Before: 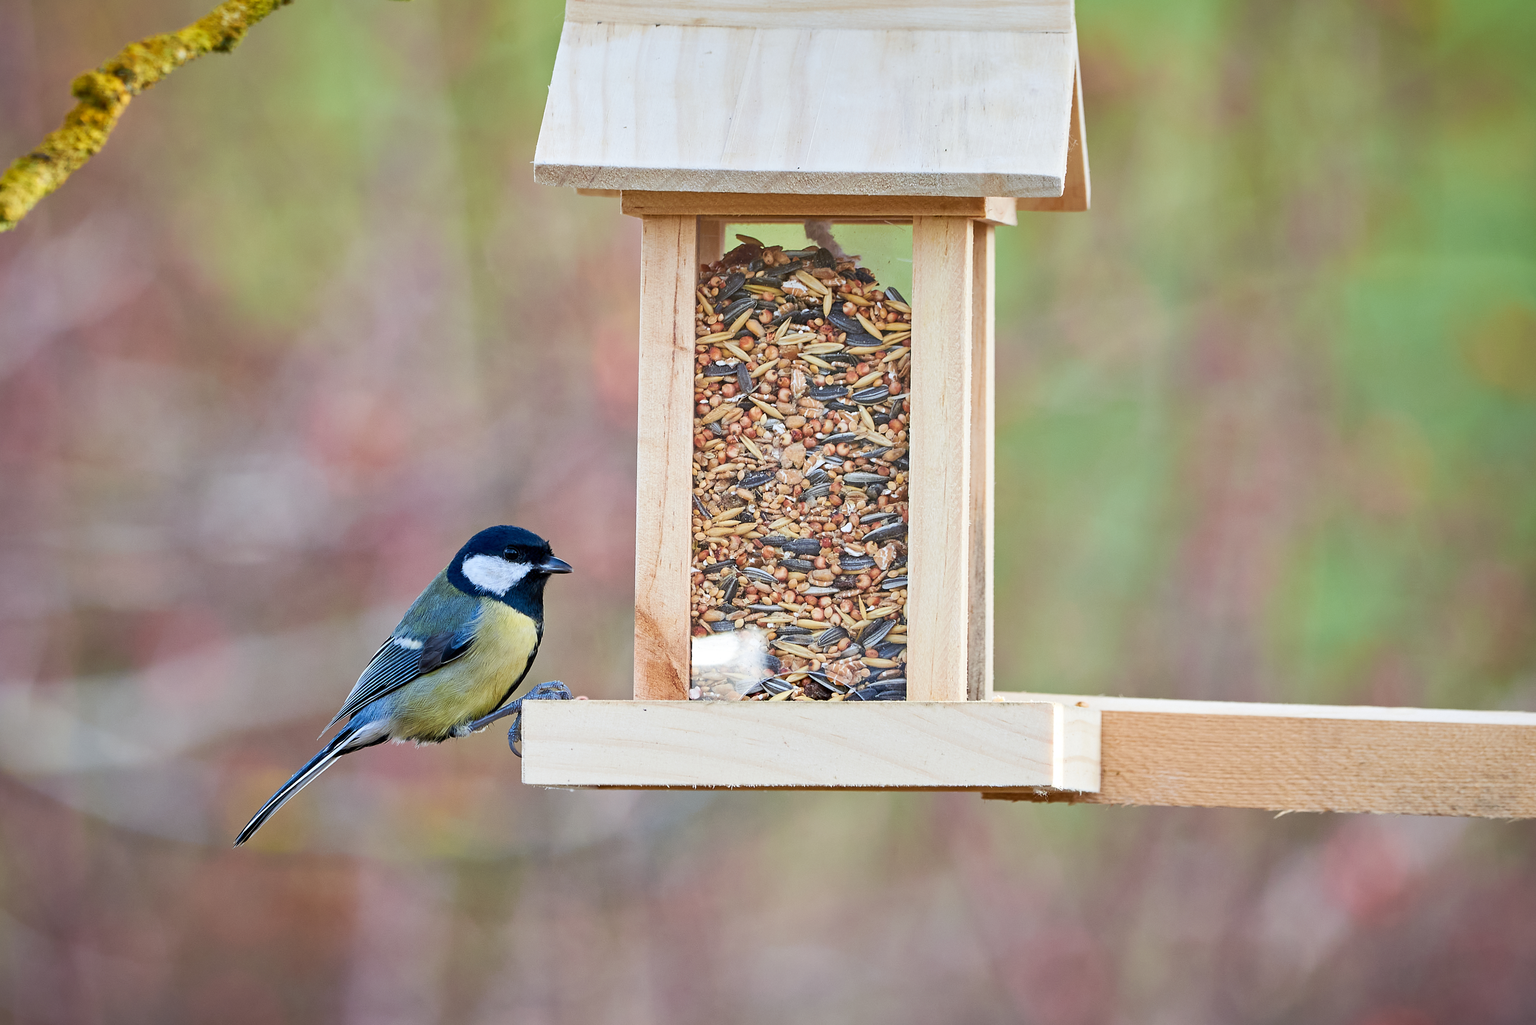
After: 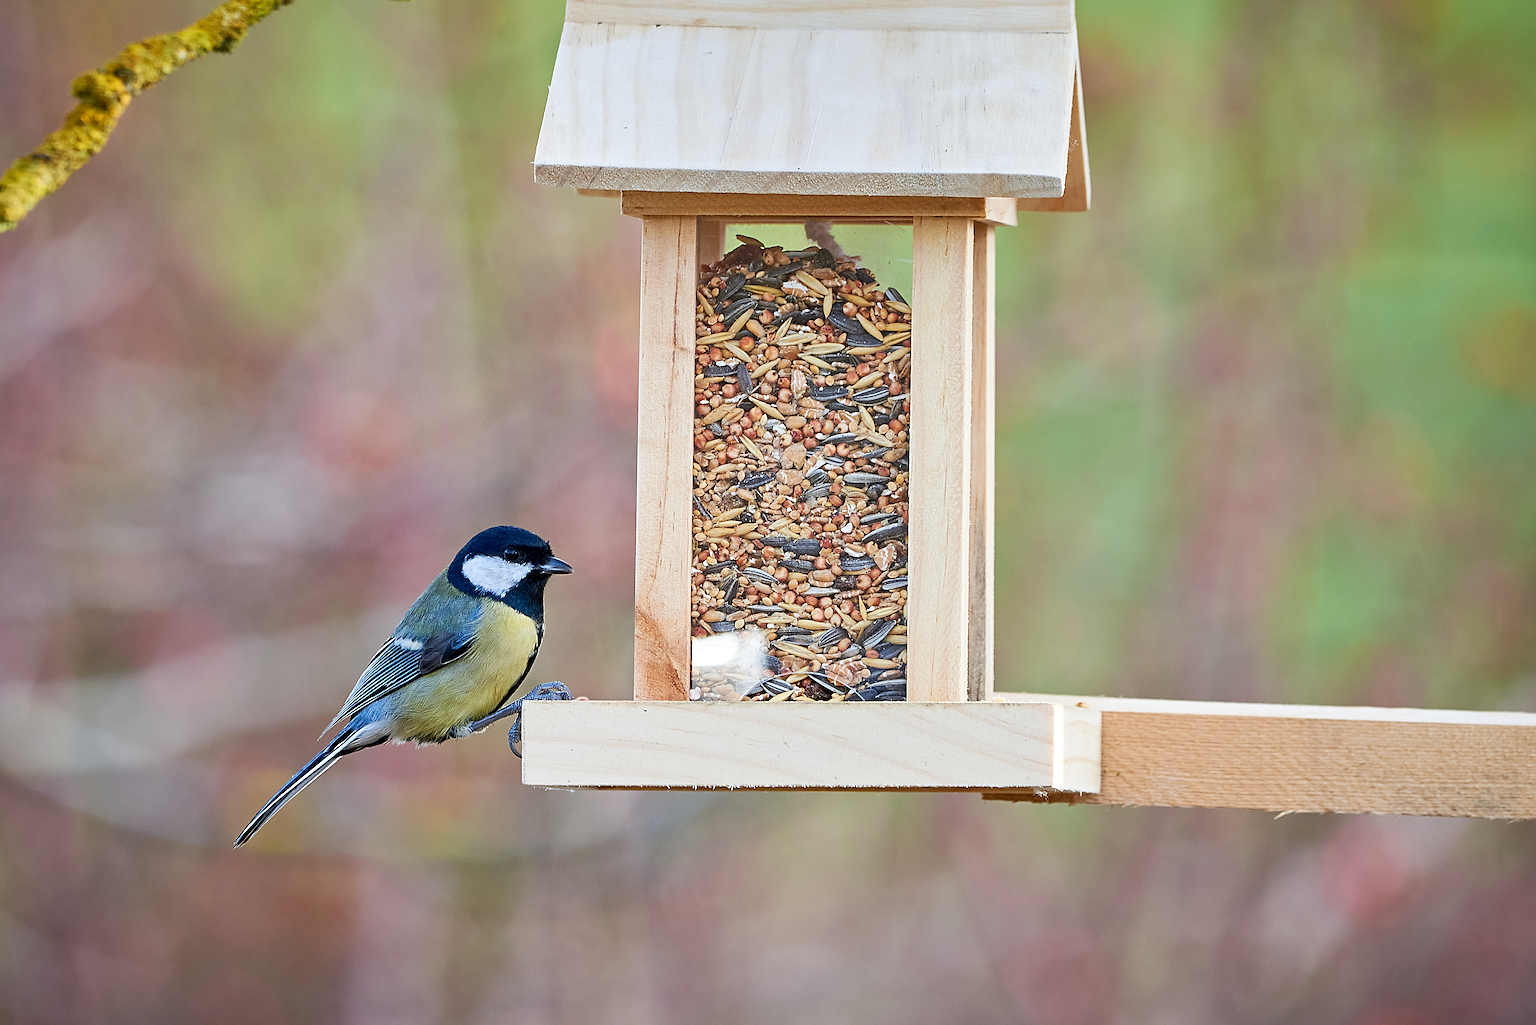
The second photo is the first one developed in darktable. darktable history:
sharpen: radius 2.562, amount 0.638
